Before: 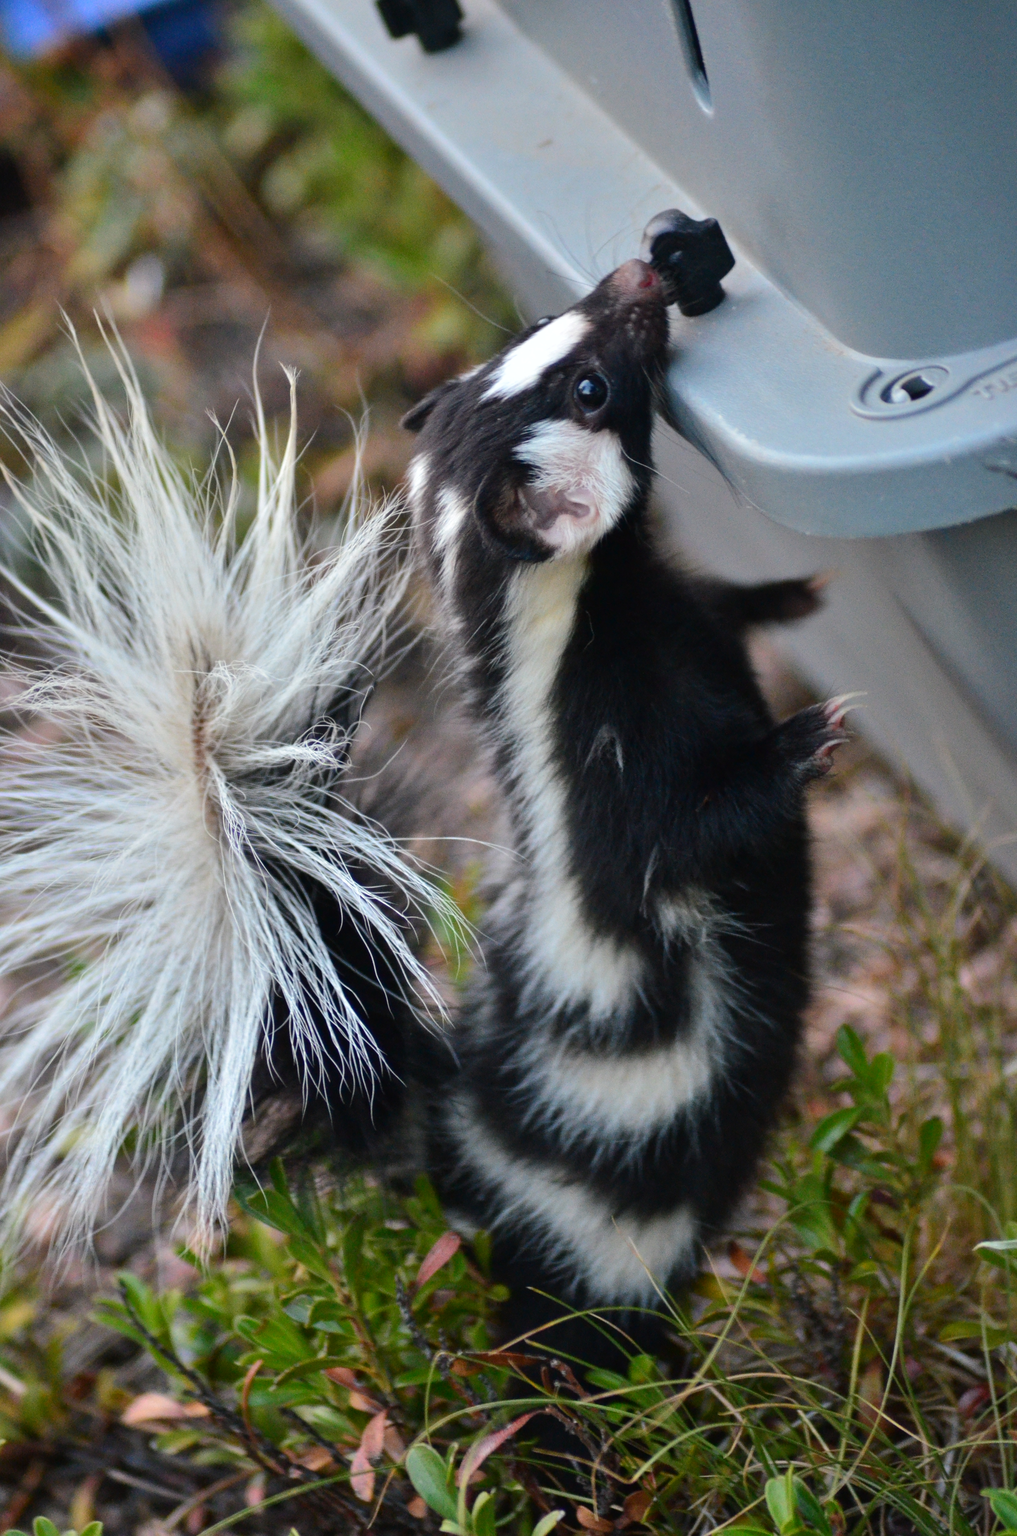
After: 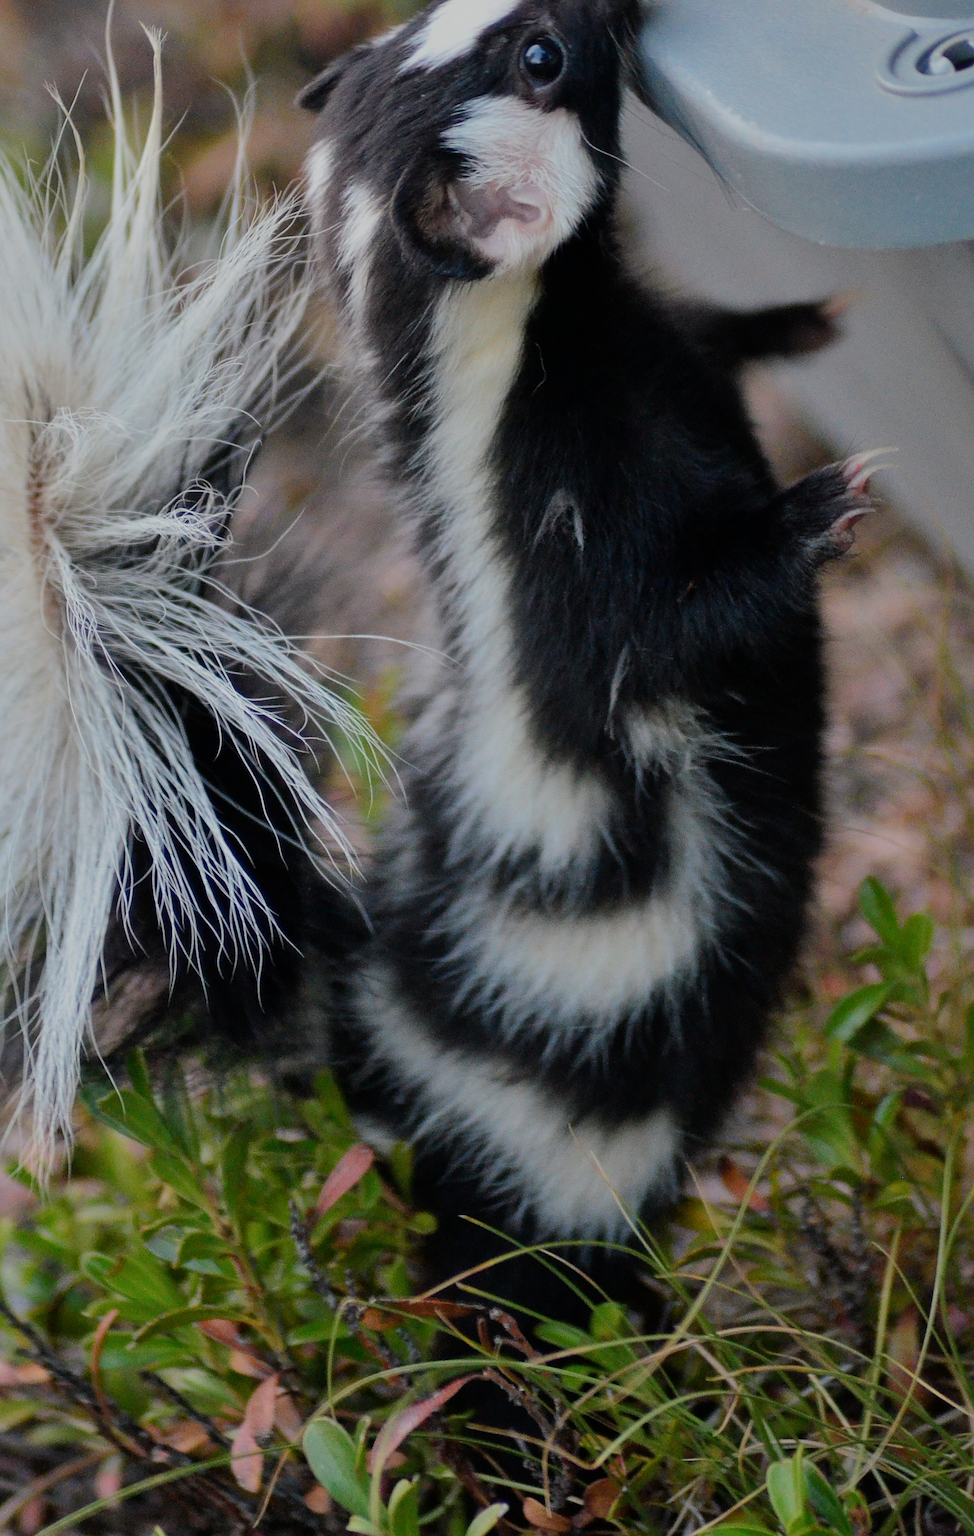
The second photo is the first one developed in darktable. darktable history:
contrast equalizer: octaves 7, y [[0.5, 0.488, 0.462, 0.461, 0.491, 0.5], [0.5 ×6], [0.5 ×6], [0 ×6], [0 ×6]], mix 0.211
sharpen: on, module defaults
crop: left 16.862%, top 22.499%, right 8.9%
filmic rgb: black relative exposure -13.09 EV, white relative exposure 4.01 EV, threshold 5.95 EV, target white luminance 85.106%, hardness 6.28, latitude 41.29%, contrast 0.863, shadows ↔ highlights balance 8.66%, add noise in highlights 0.002, preserve chrominance max RGB, color science v3 (2019), use custom middle-gray values true, contrast in highlights soft, enable highlight reconstruction true
exposure: black level correction 0.002, exposure -0.103 EV, compensate highlight preservation false
shadows and highlights: shadows 25.93, highlights -23.53
contrast brightness saturation: saturation -0.05
